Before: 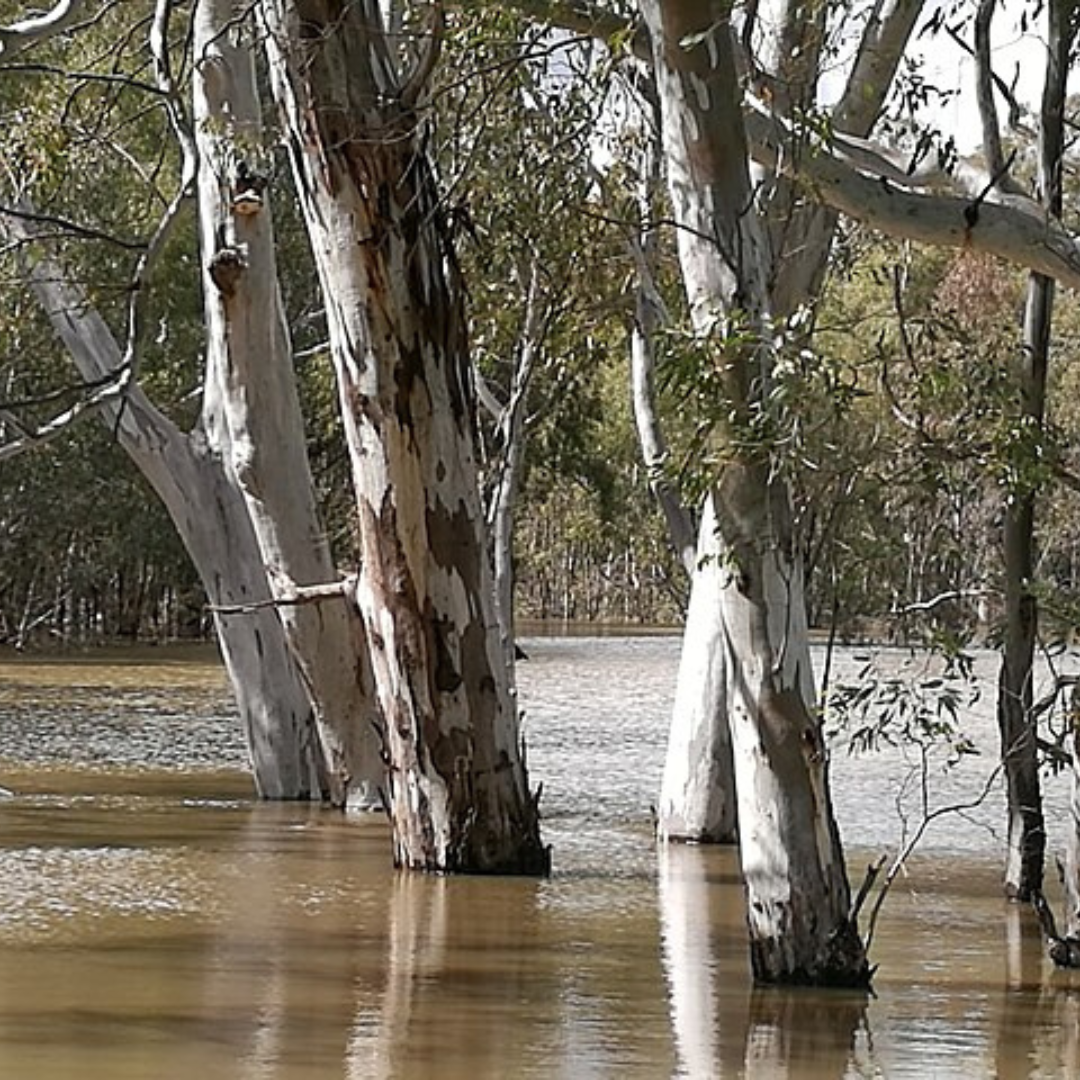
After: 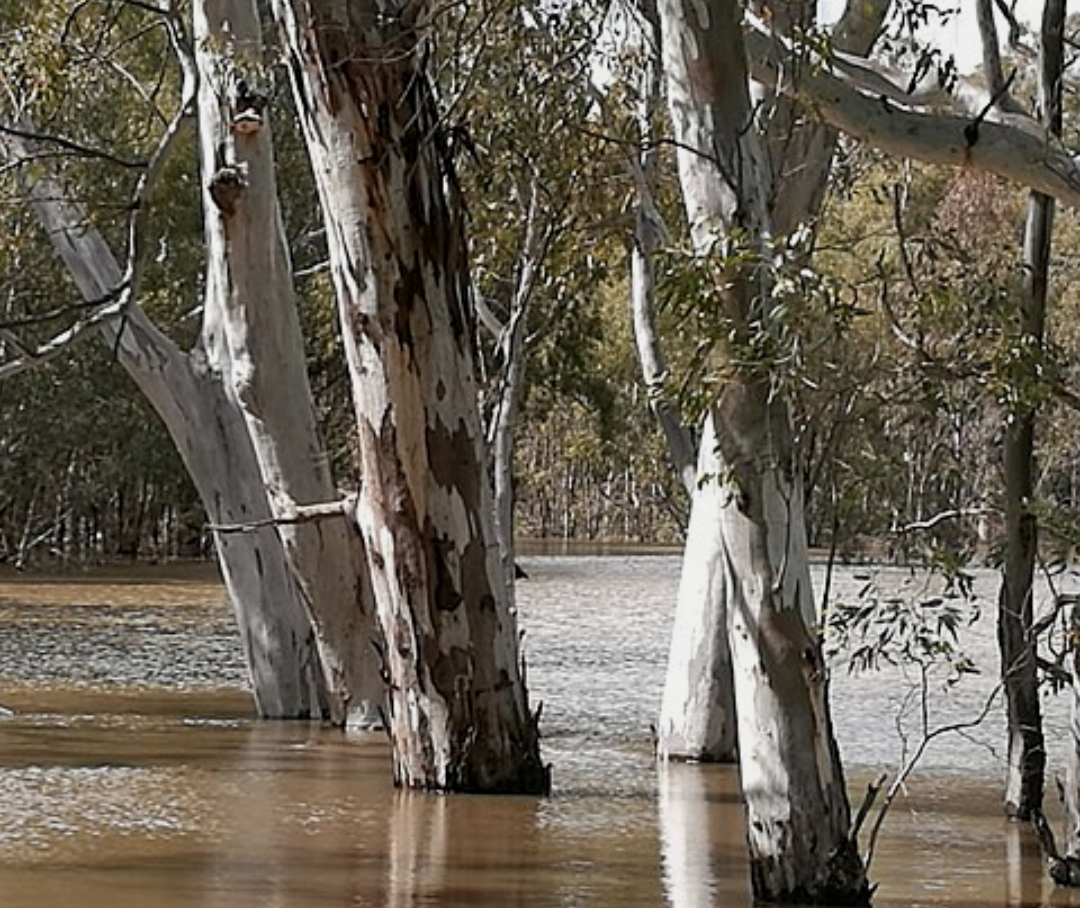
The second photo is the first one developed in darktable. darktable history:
exposure: black level correction 0.002, exposure -0.201 EV, compensate exposure bias true, compensate highlight preservation false
crop: top 7.593%, bottom 8.266%
color zones: curves: ch1 [(0, 0.455) (0.063, 0.455) (0.286, 0.495) (0.429, 0.5) (0.571, 0.5) (0.714, 0.5) (0.857, 0.5) (1, 0.455)]; ch2 [(0, 0.532) (0.063, 0.521) (0.233, 0.447) (0.429, 0.489) (0.571, 0.5) (0.714, 0.5) (0.857, 0.5) (1, 0.532)], mix 26.17%
